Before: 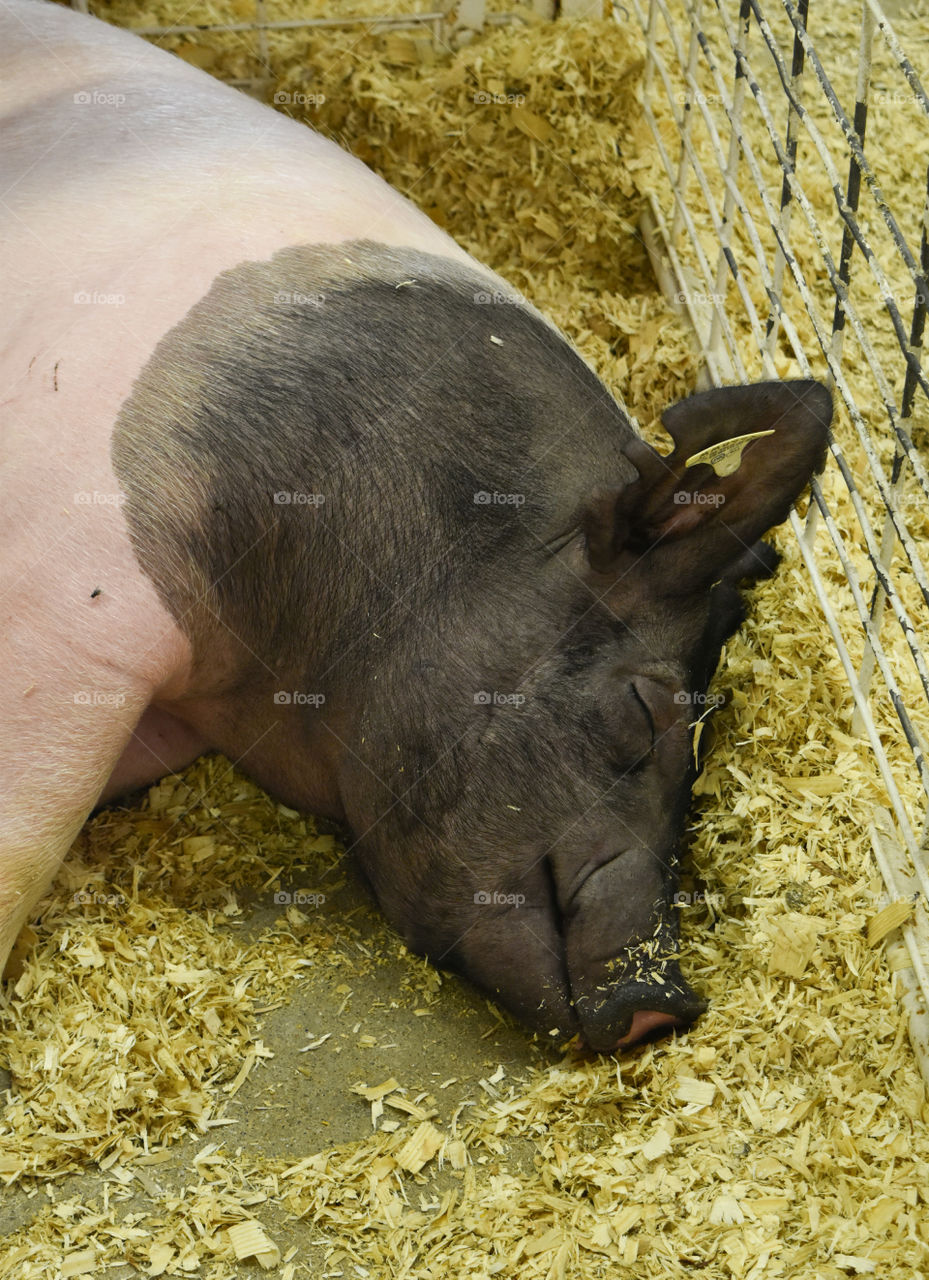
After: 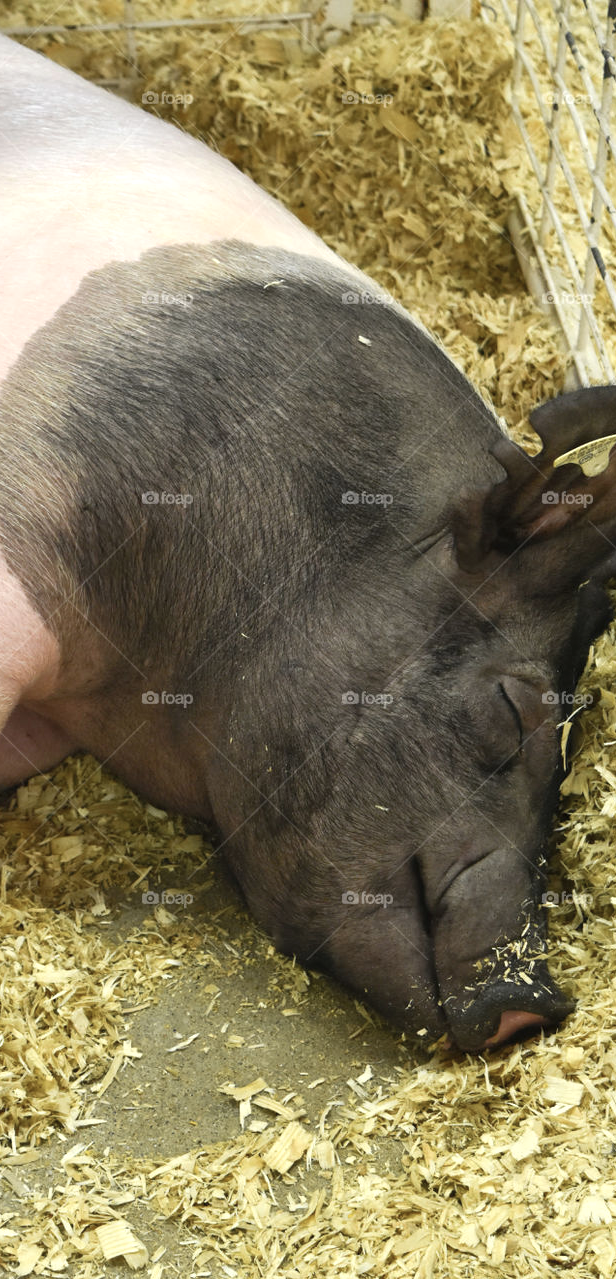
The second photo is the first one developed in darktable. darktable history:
tone equalizer: smoothing diameter 24.82%, edges refinement/feathering 12.12, preserve details guided filter
crop and rotate: left 14.314%, right 19.369%
color zones: curves: ch0 [(0, 0.5) (0.143, 0.5) (0.286, 0.5) (0.429, 0.504) (0.571, 0.5) (0.714, 0.509) (0.857, 0.5) (1, 0.5)]; ch1 [(0, 0.425) (0.143, 0.425) (0.286, 0.375) (0.429, 0.405) (0.571, 0.5) (0.714, 0.47) (0.857, 0.425) (1, 0.435)]; ch2 [(0, 0.5) (0.143, 0.5) (0.286, 0.5) (0.429, 0.517) (0.571, 0.5) (0.714, 0.51) (0.857, 0.5) (1, 0.5)]
exposure: black level correction 0, exposure 0.5 EV, compensate highlight preservation false
